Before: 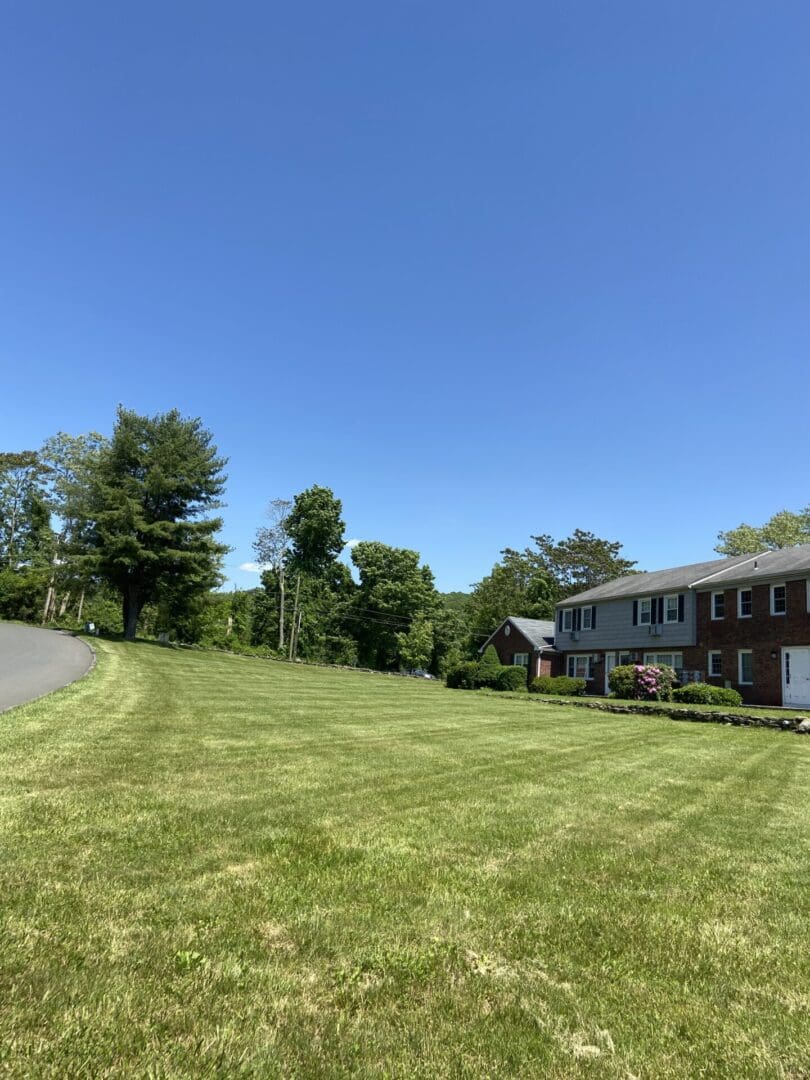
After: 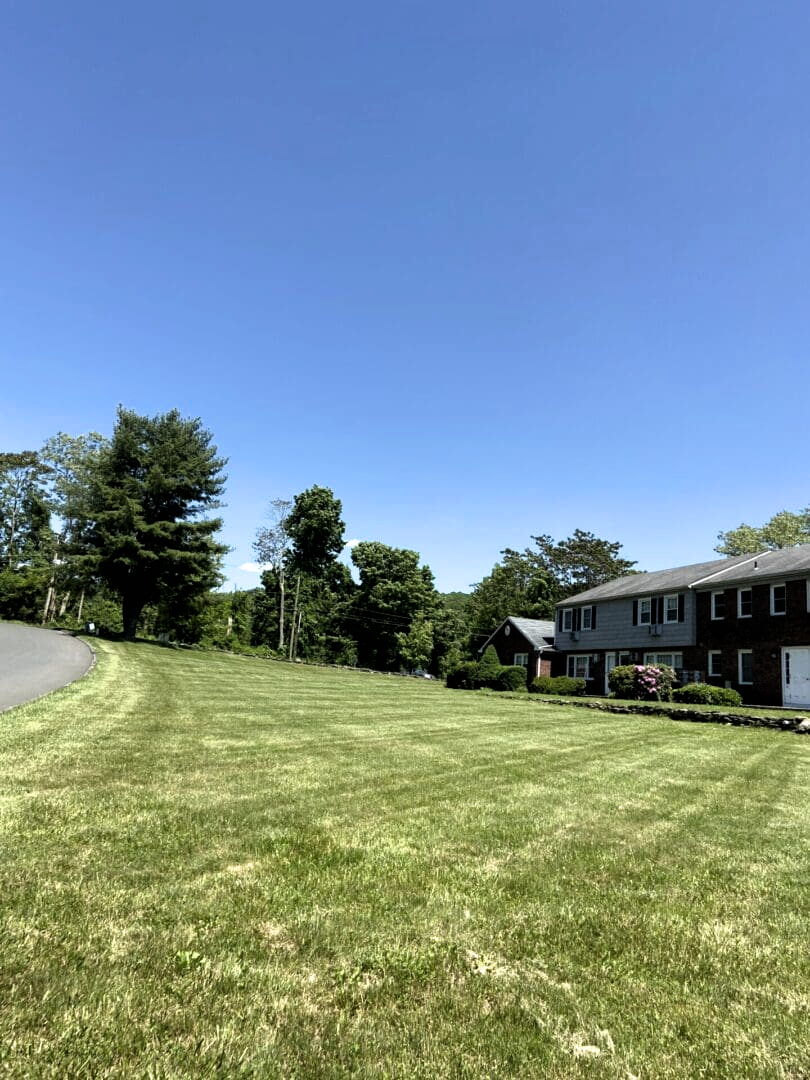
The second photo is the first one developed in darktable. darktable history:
filmic rgb: black relative exposure -8.27 EV, white relative exposure 2.2 EV, target white luminance 99.865%, hardness 7.13, latitude 74.62%, contrast 1.323, highlights saturation mix -1.9%, shadows ↔ highlights balance 29.74%
